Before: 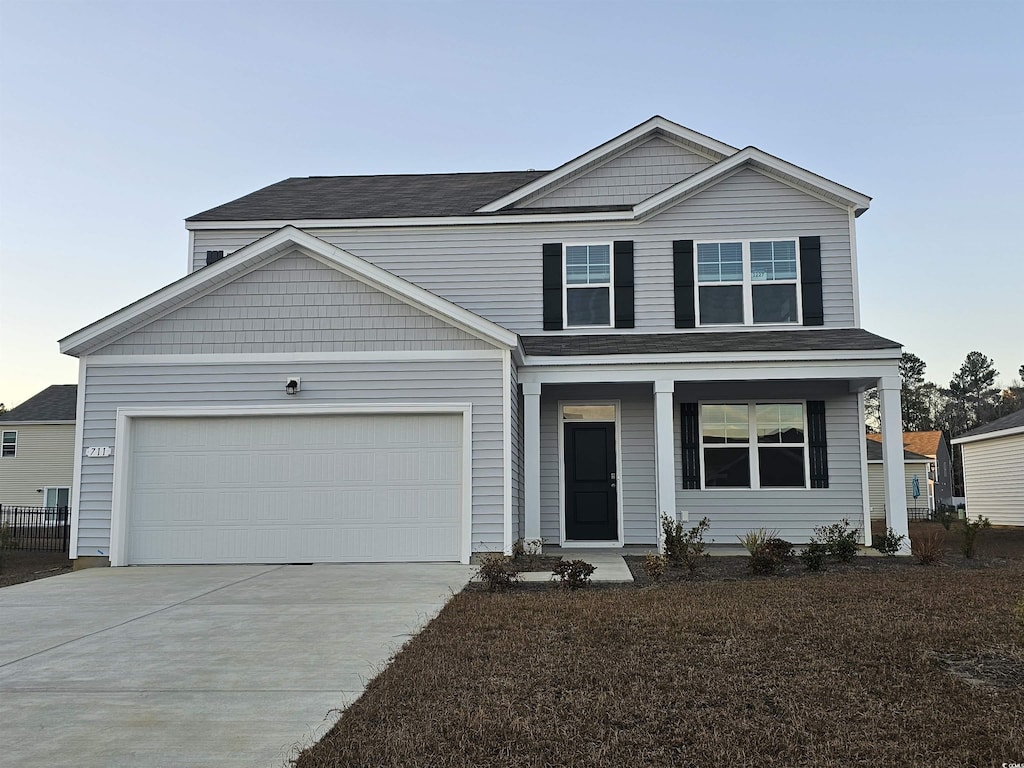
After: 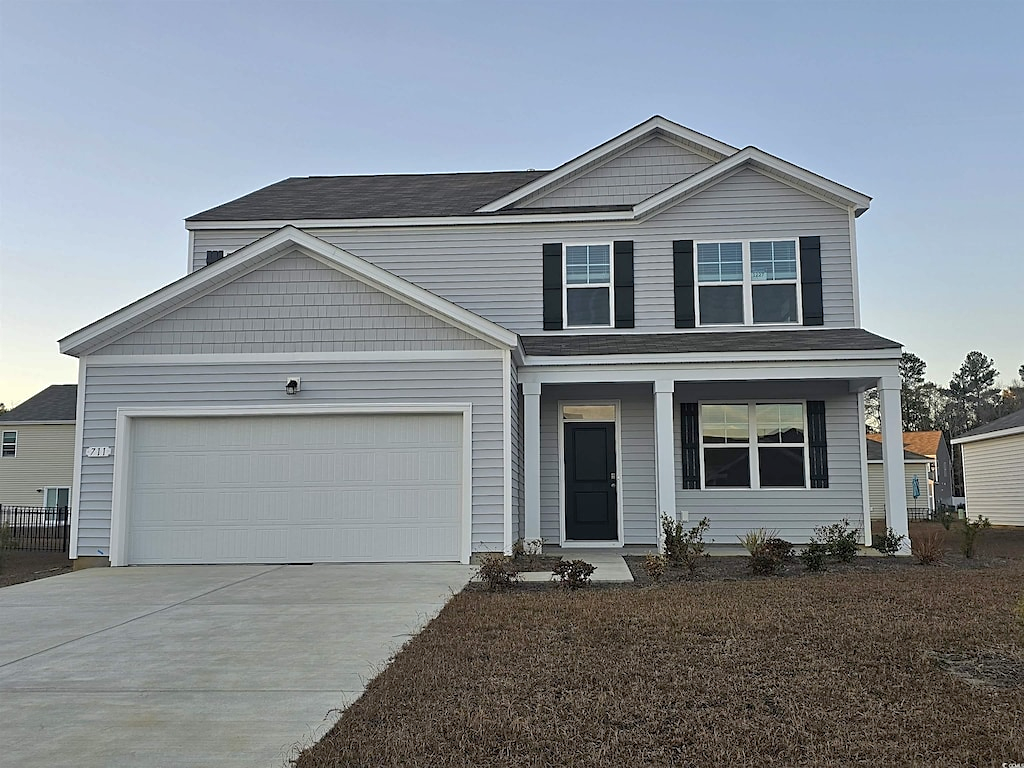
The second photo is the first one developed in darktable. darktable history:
shadows and highlights: on, module defaults
sharpen: radius 1.577, amount 0.355, threshold 1.538
